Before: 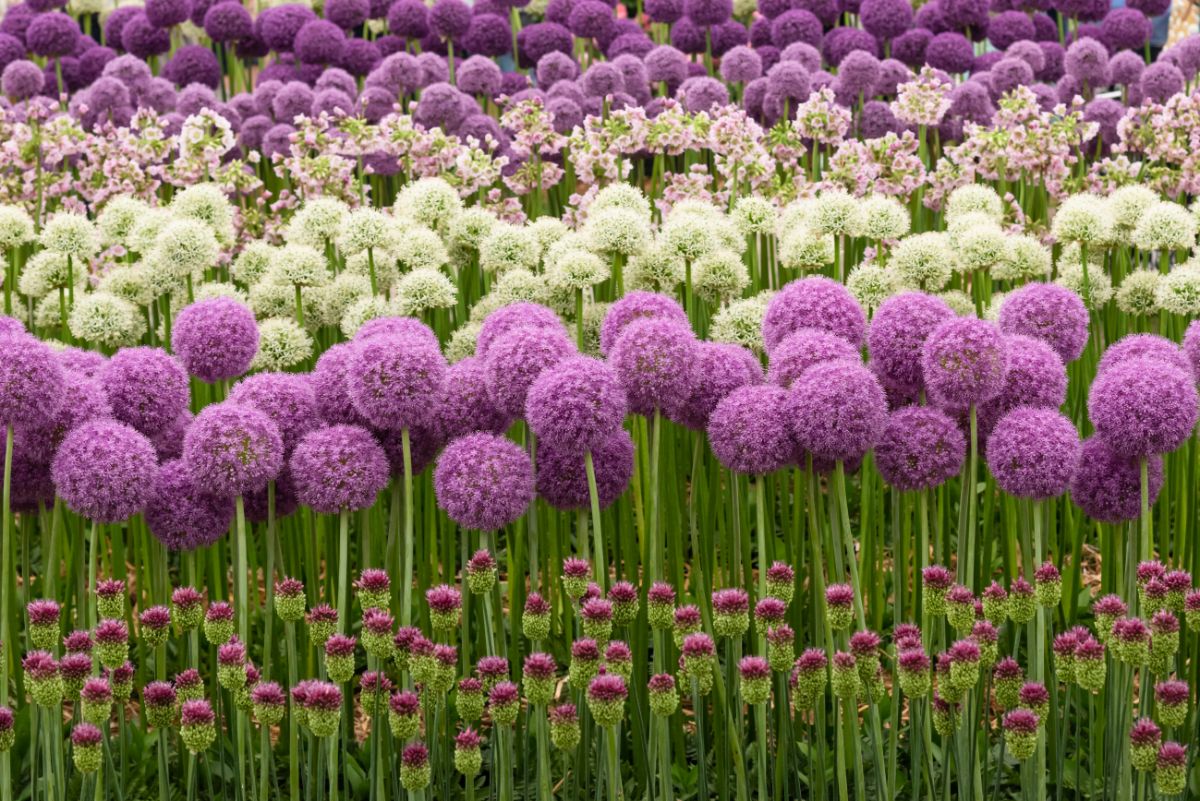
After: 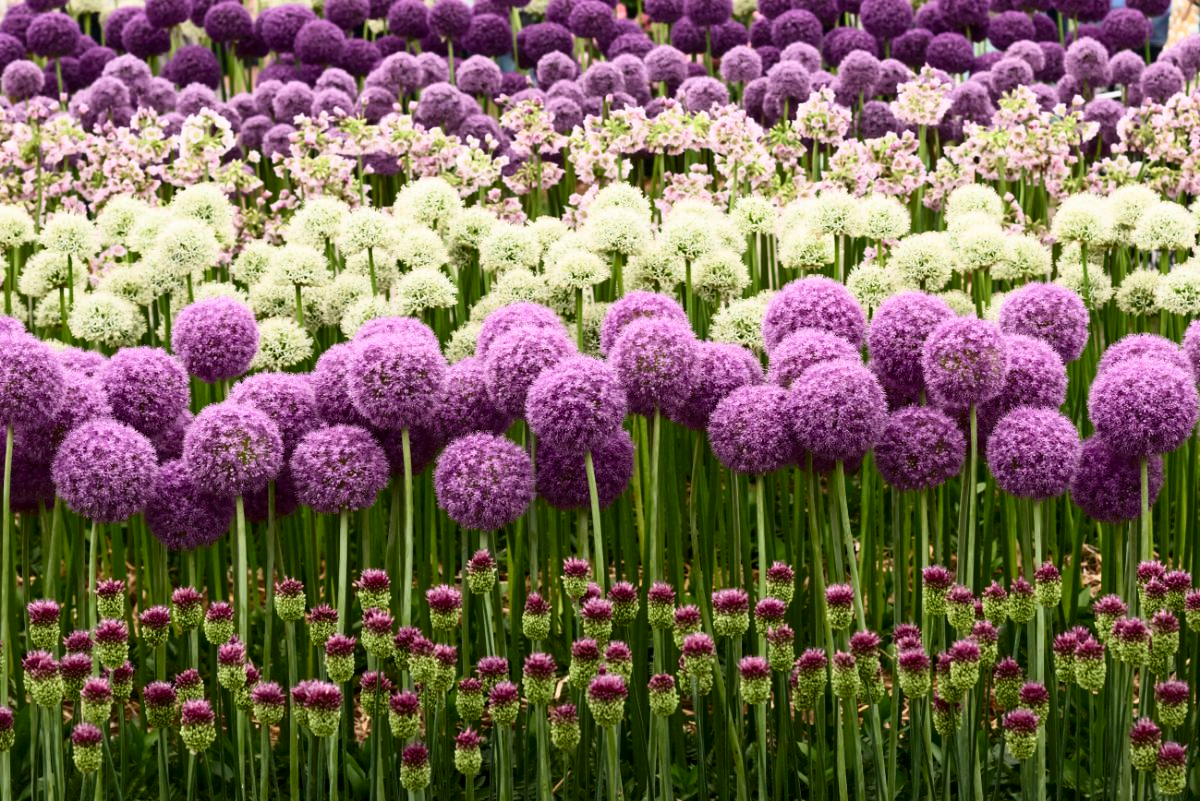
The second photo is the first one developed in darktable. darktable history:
contrast brightness saturation: contrast 0.287
